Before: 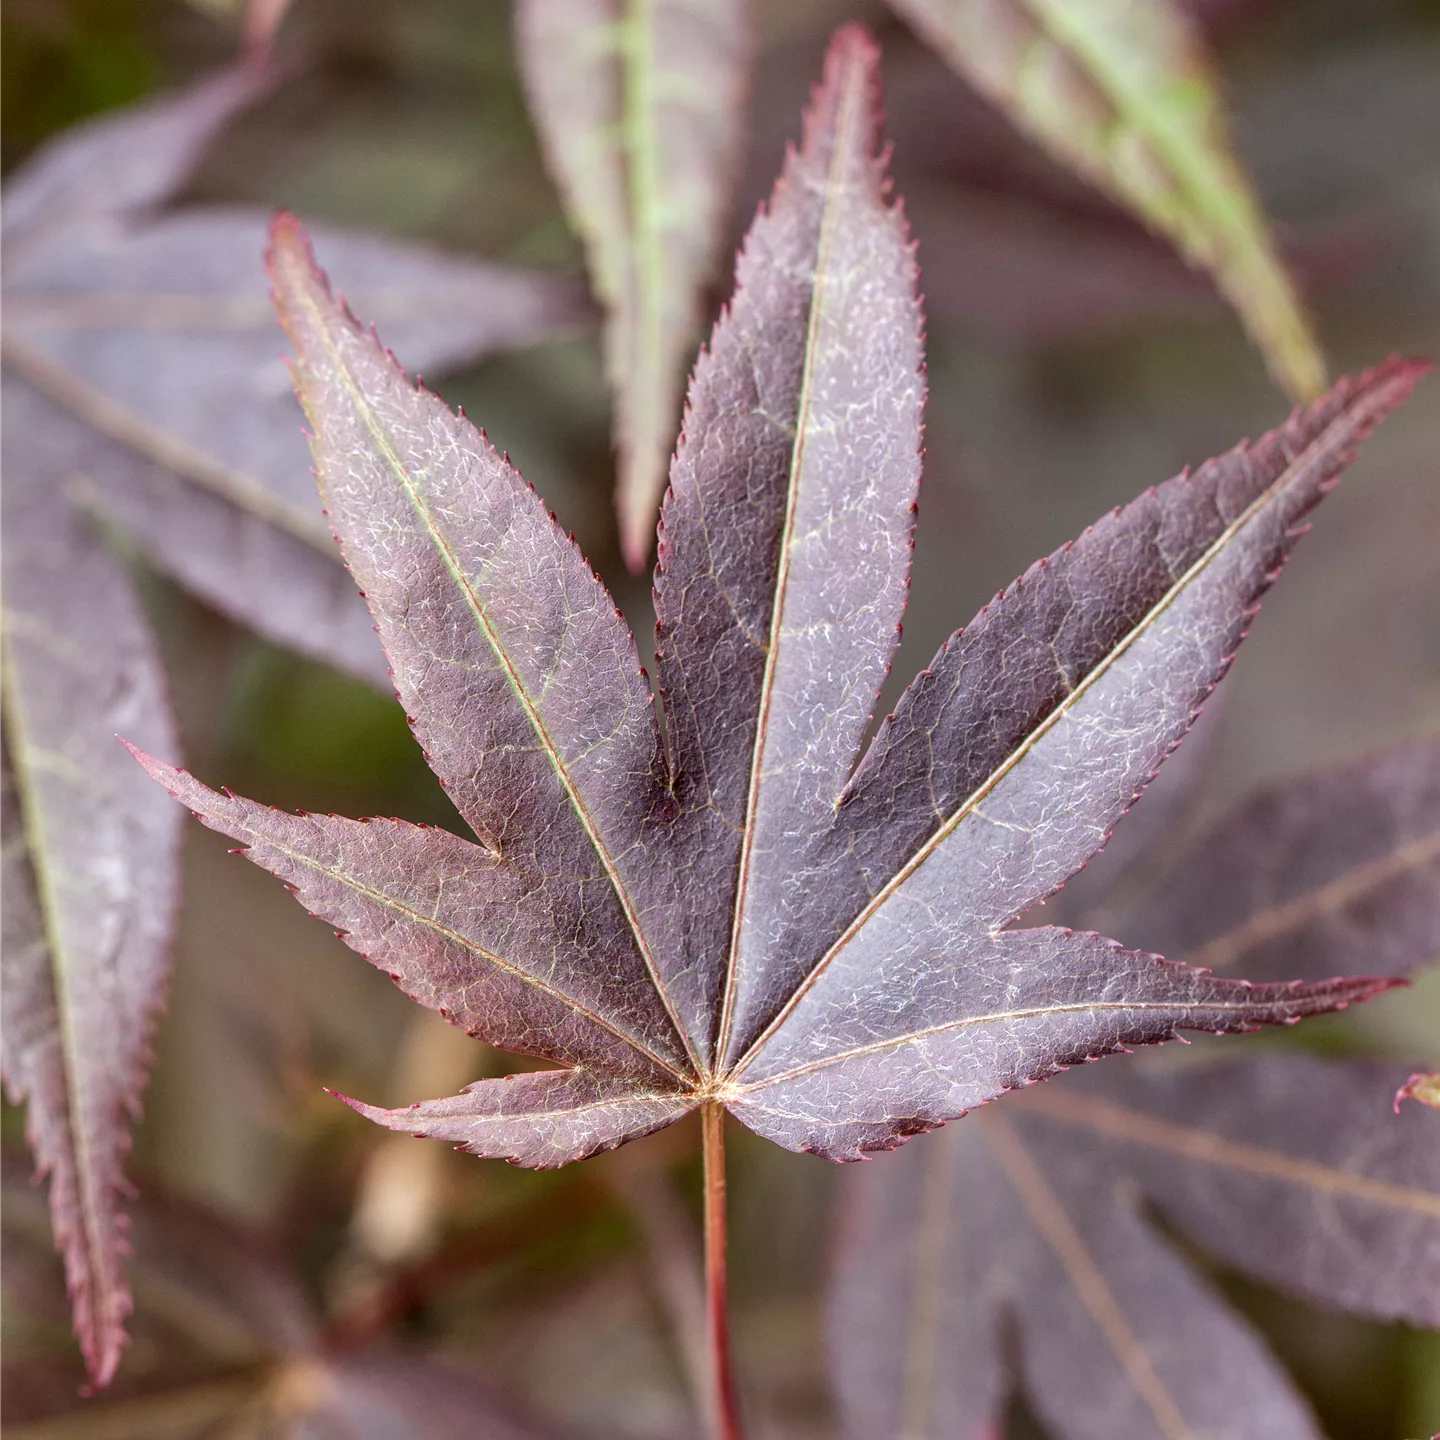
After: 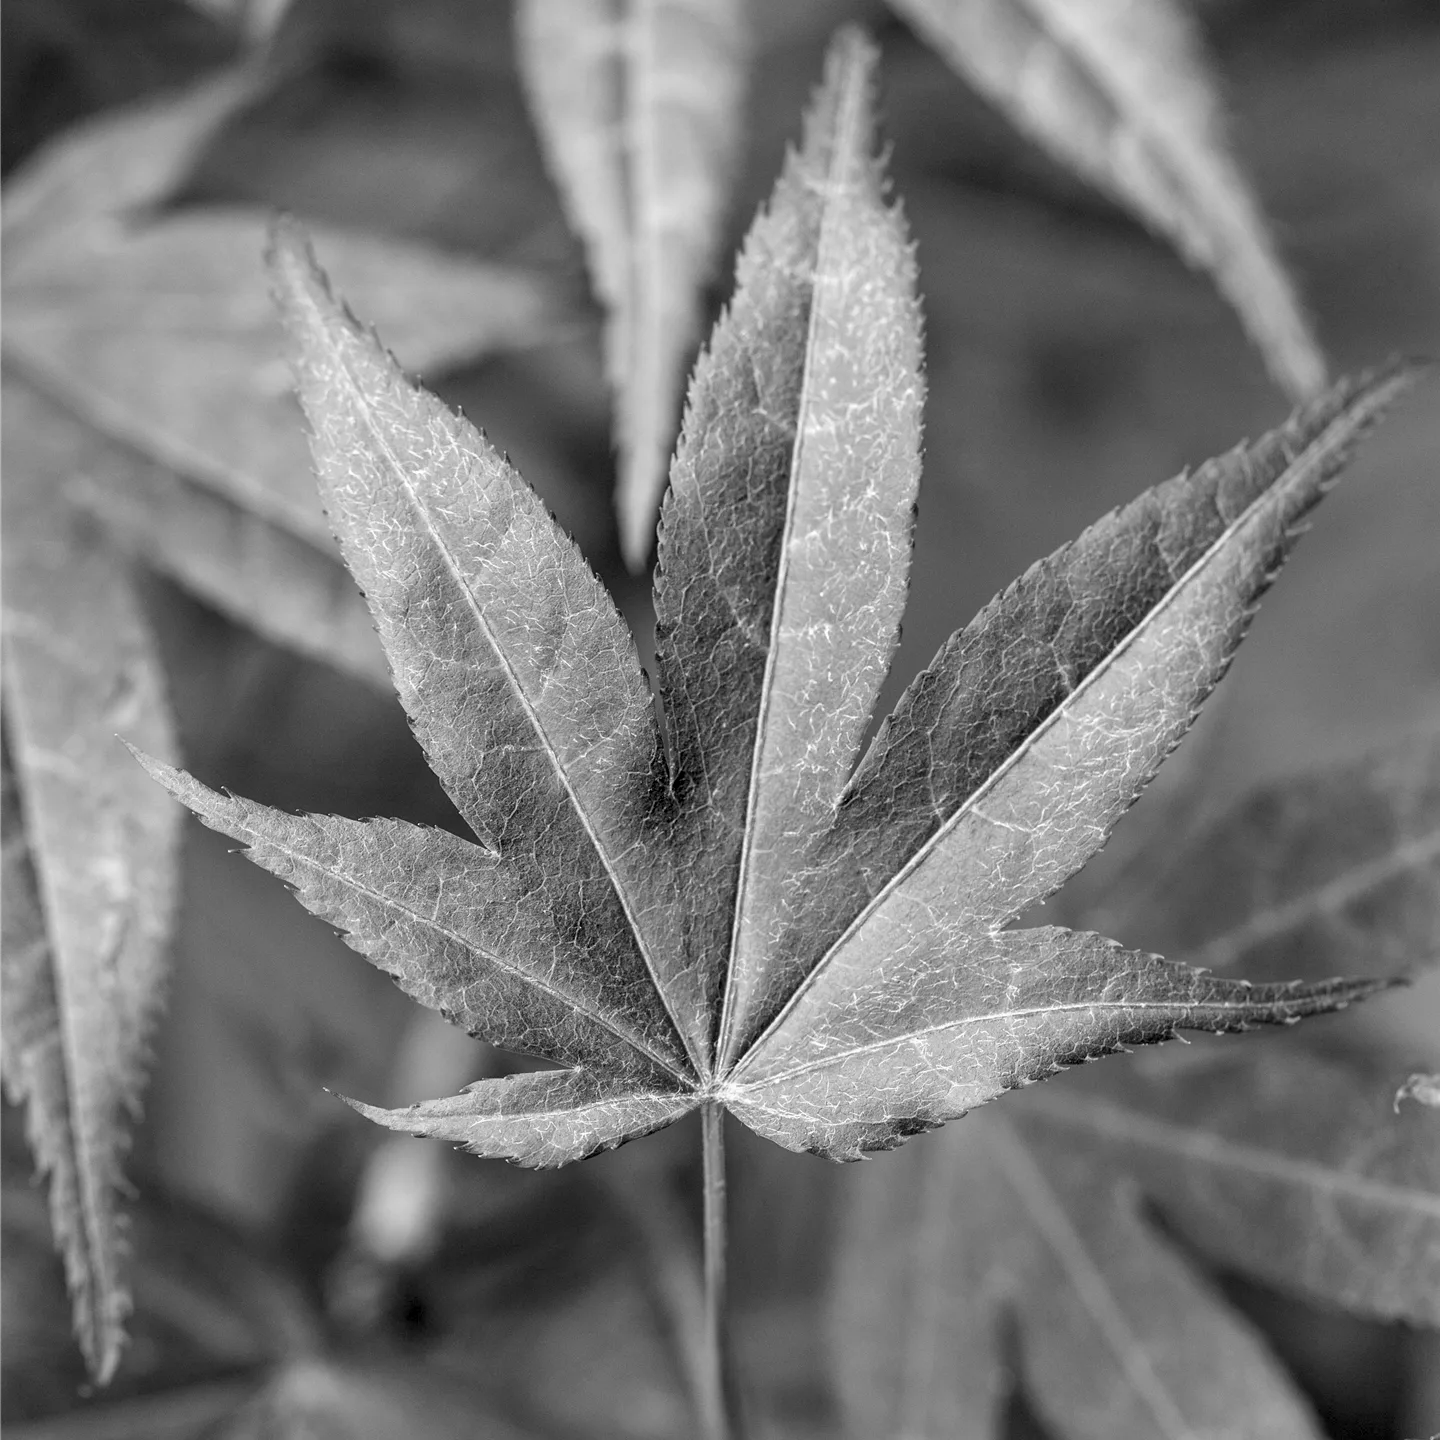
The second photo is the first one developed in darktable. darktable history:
exposure: black level correction 0.007, compensate highlight preservation false
monochrome: on, module defaults
